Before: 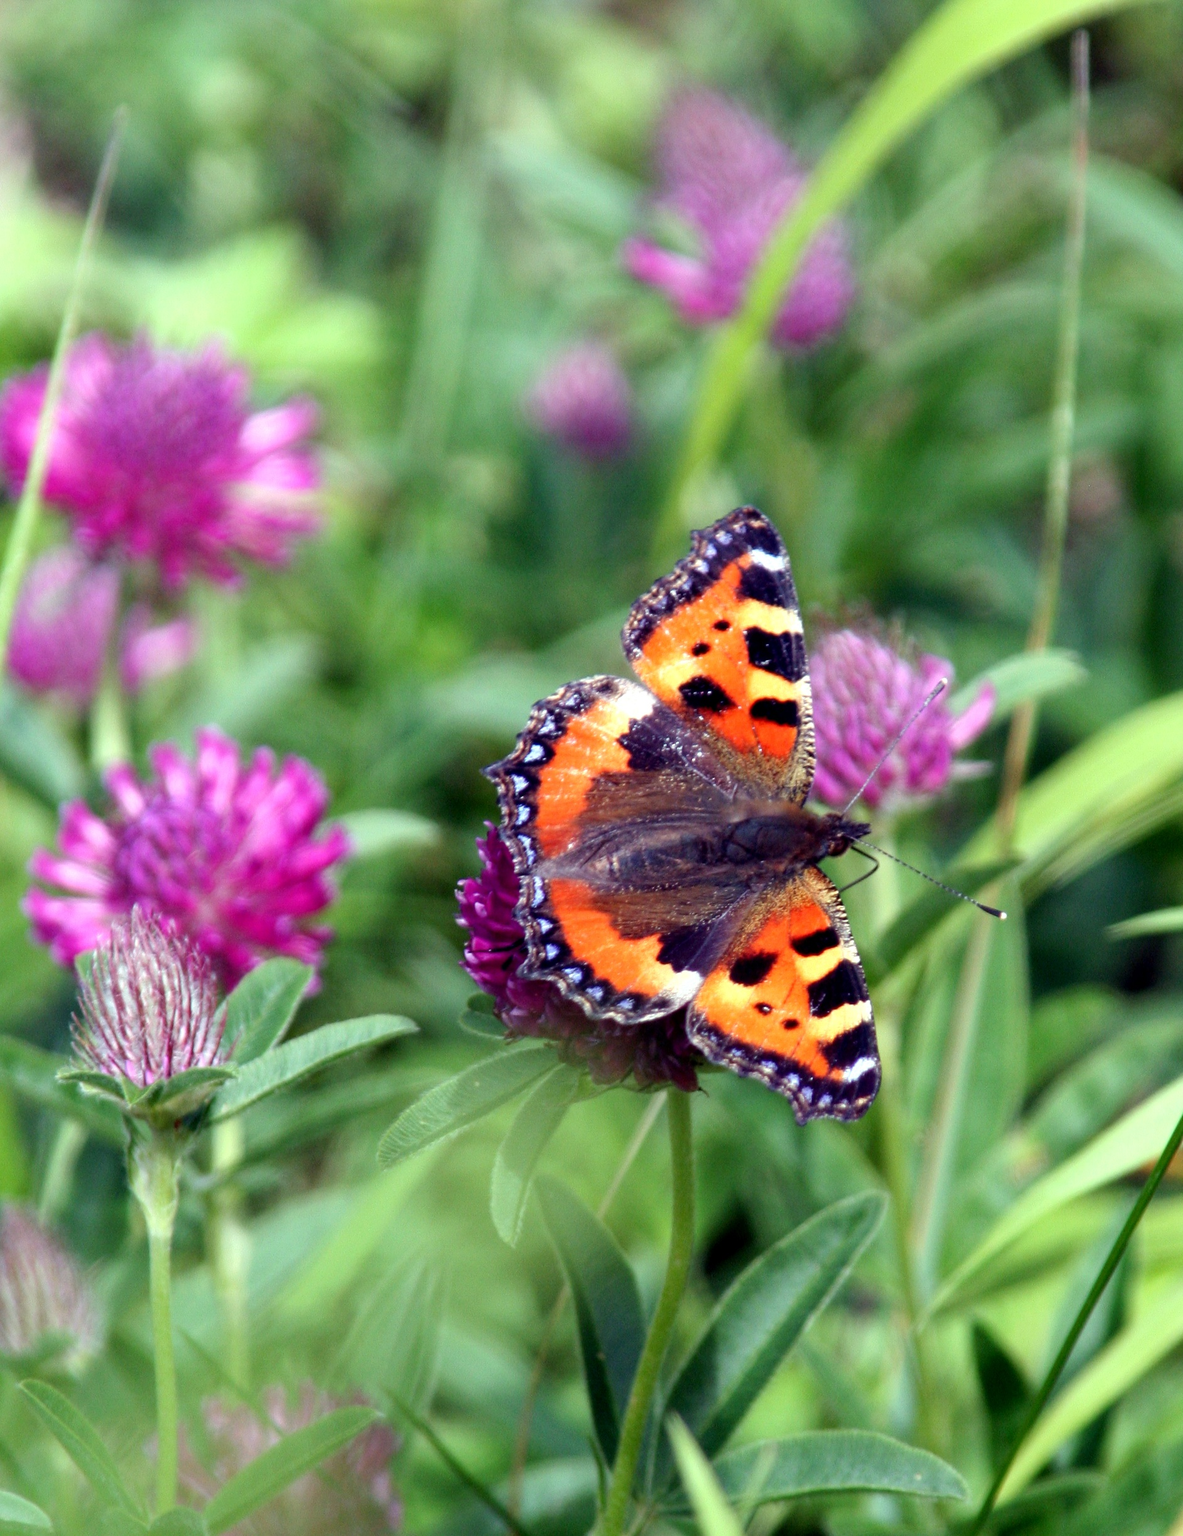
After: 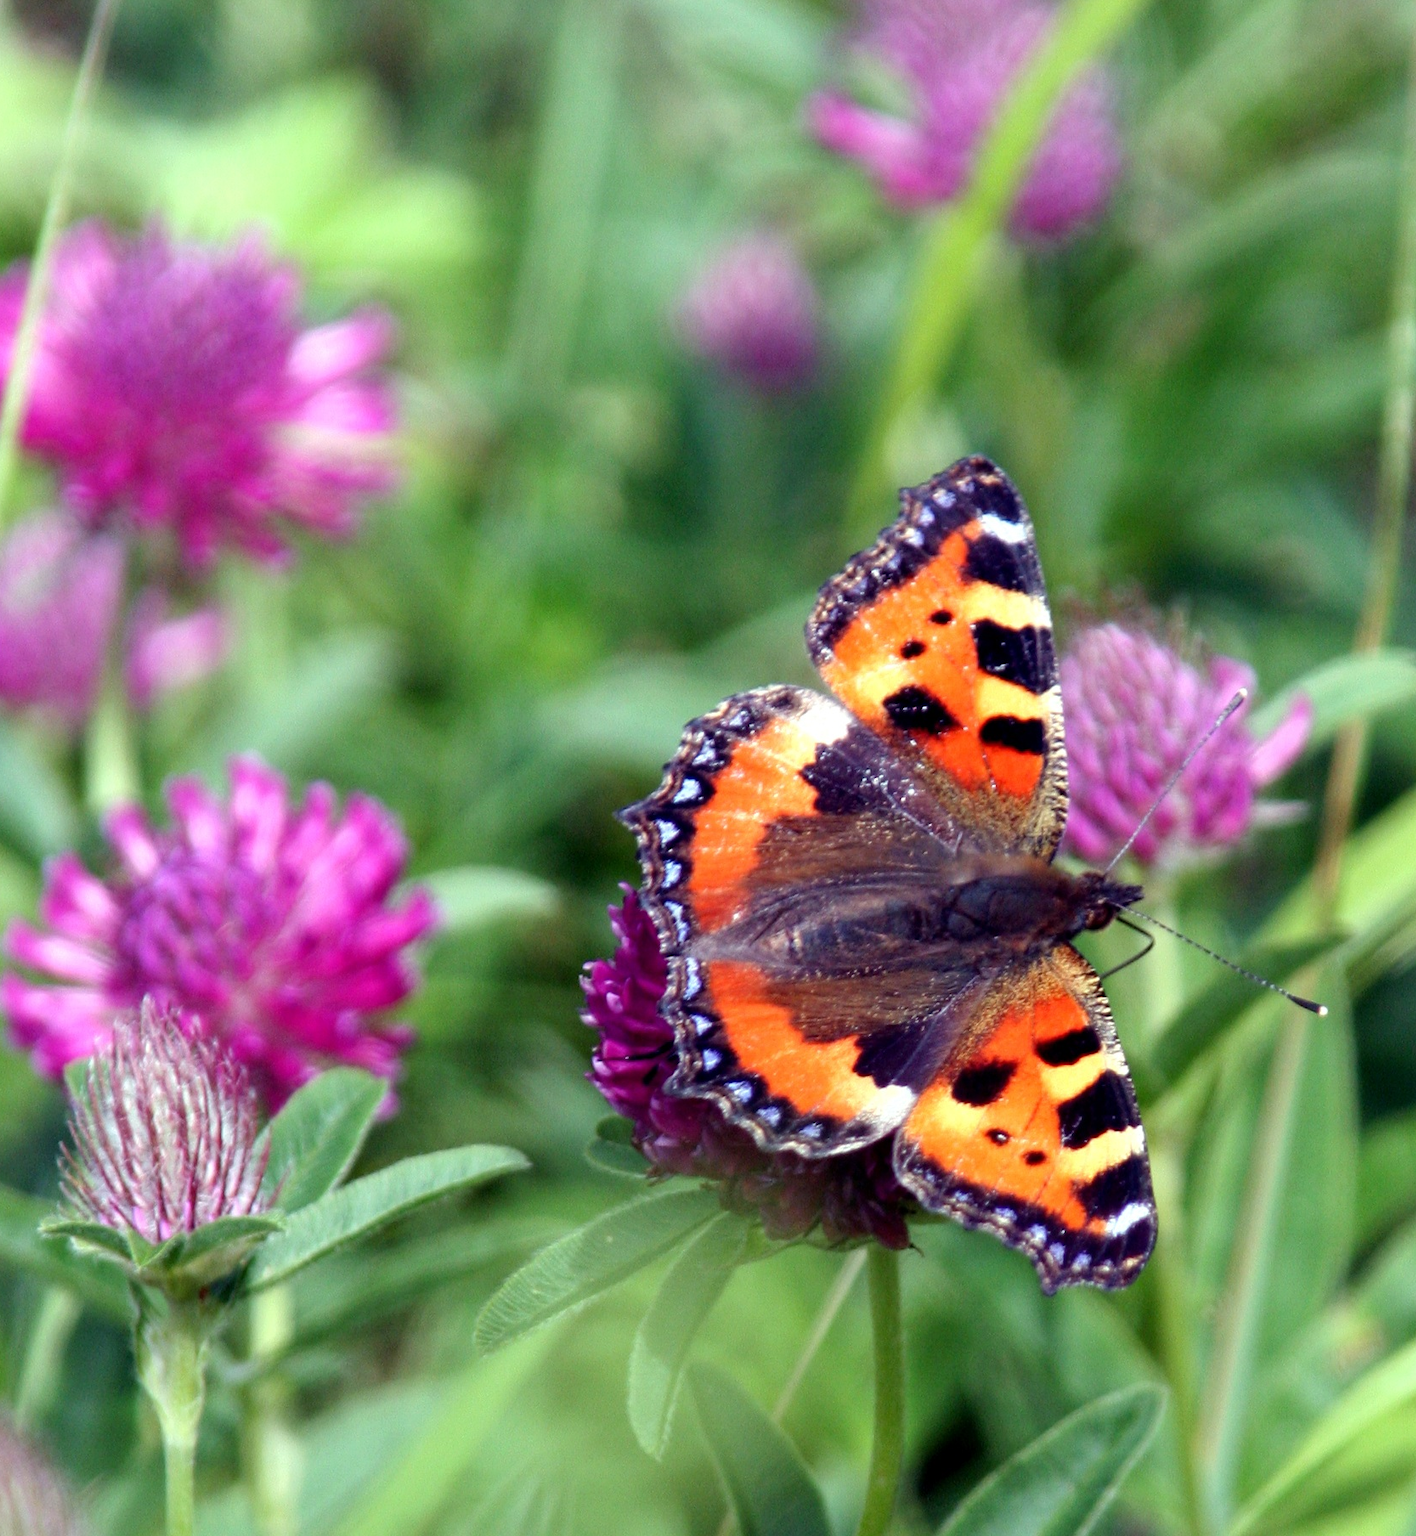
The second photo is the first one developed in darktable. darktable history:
crop and rotate: left 2.361%, top 11.111%, right 9.34%, bottom 15.113%
